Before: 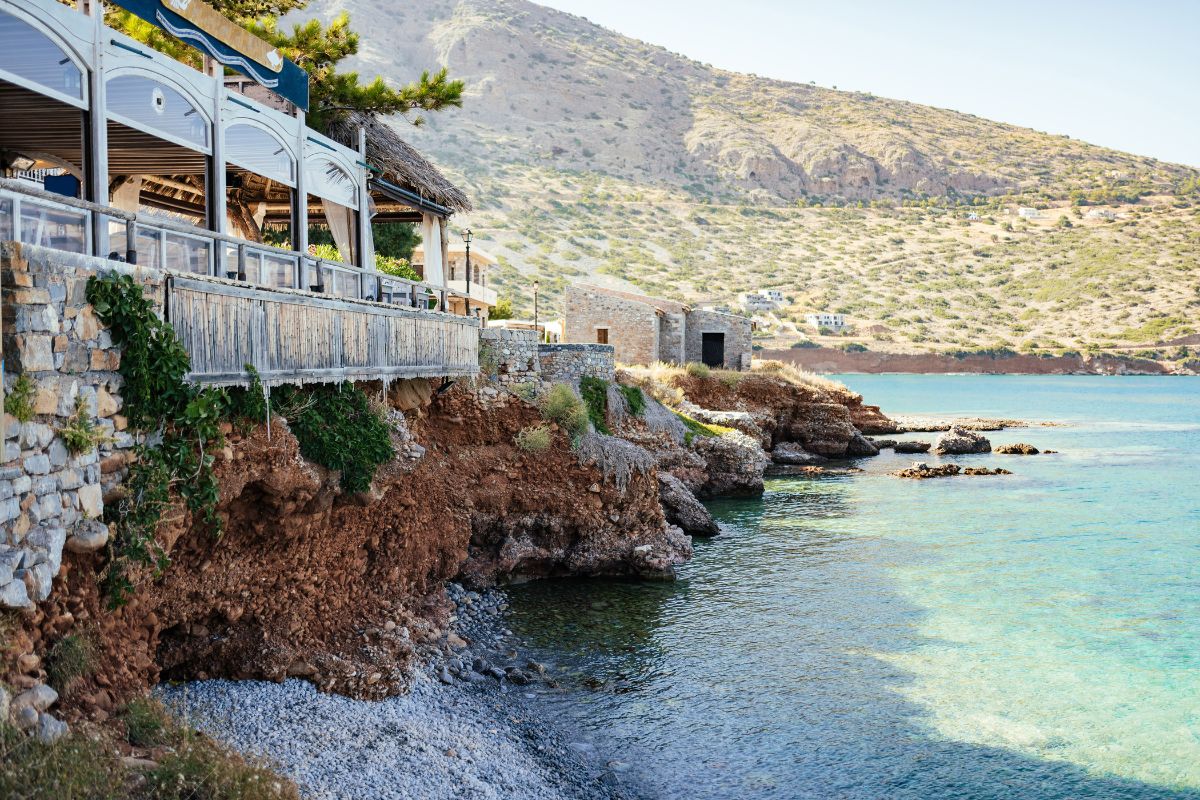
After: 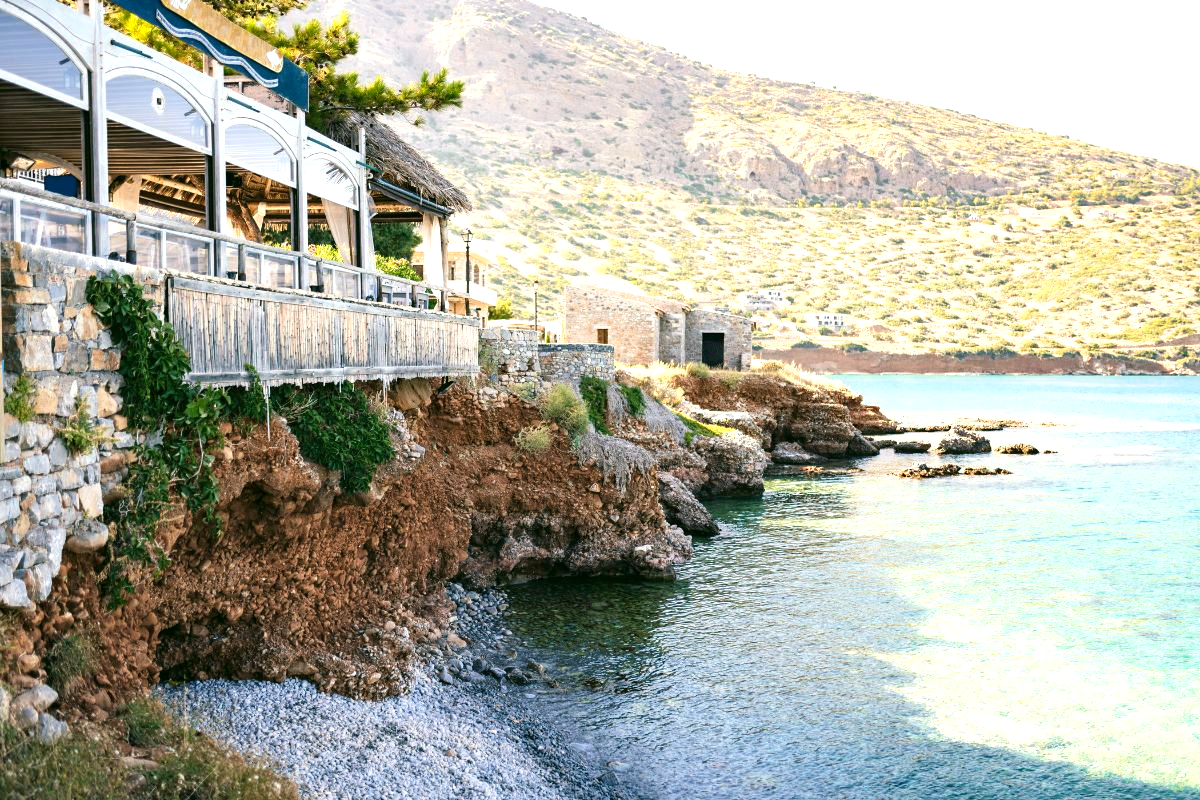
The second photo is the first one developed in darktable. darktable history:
exposure: black level correction 0, exposure 0.7 EV, compensate exposure bias true, compensate highlight preservation false
white balance: emerald 1
color correction: highlights a* 4.02, highlights b* 4.98, shadows a* -7.55, shadows b* 4.98
